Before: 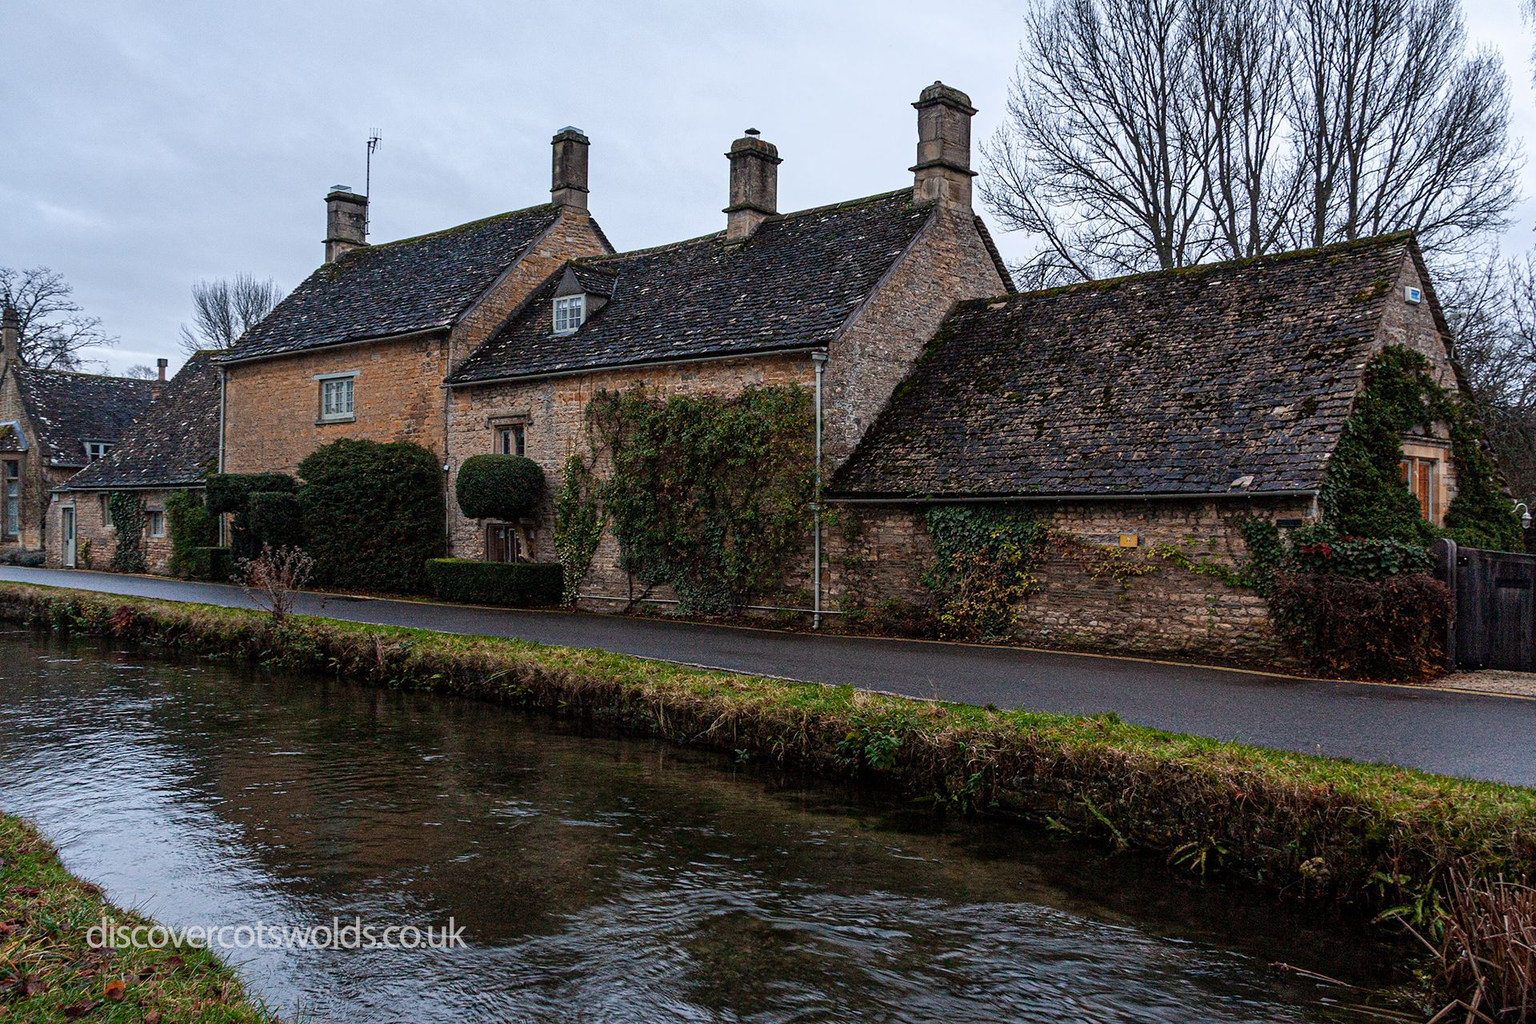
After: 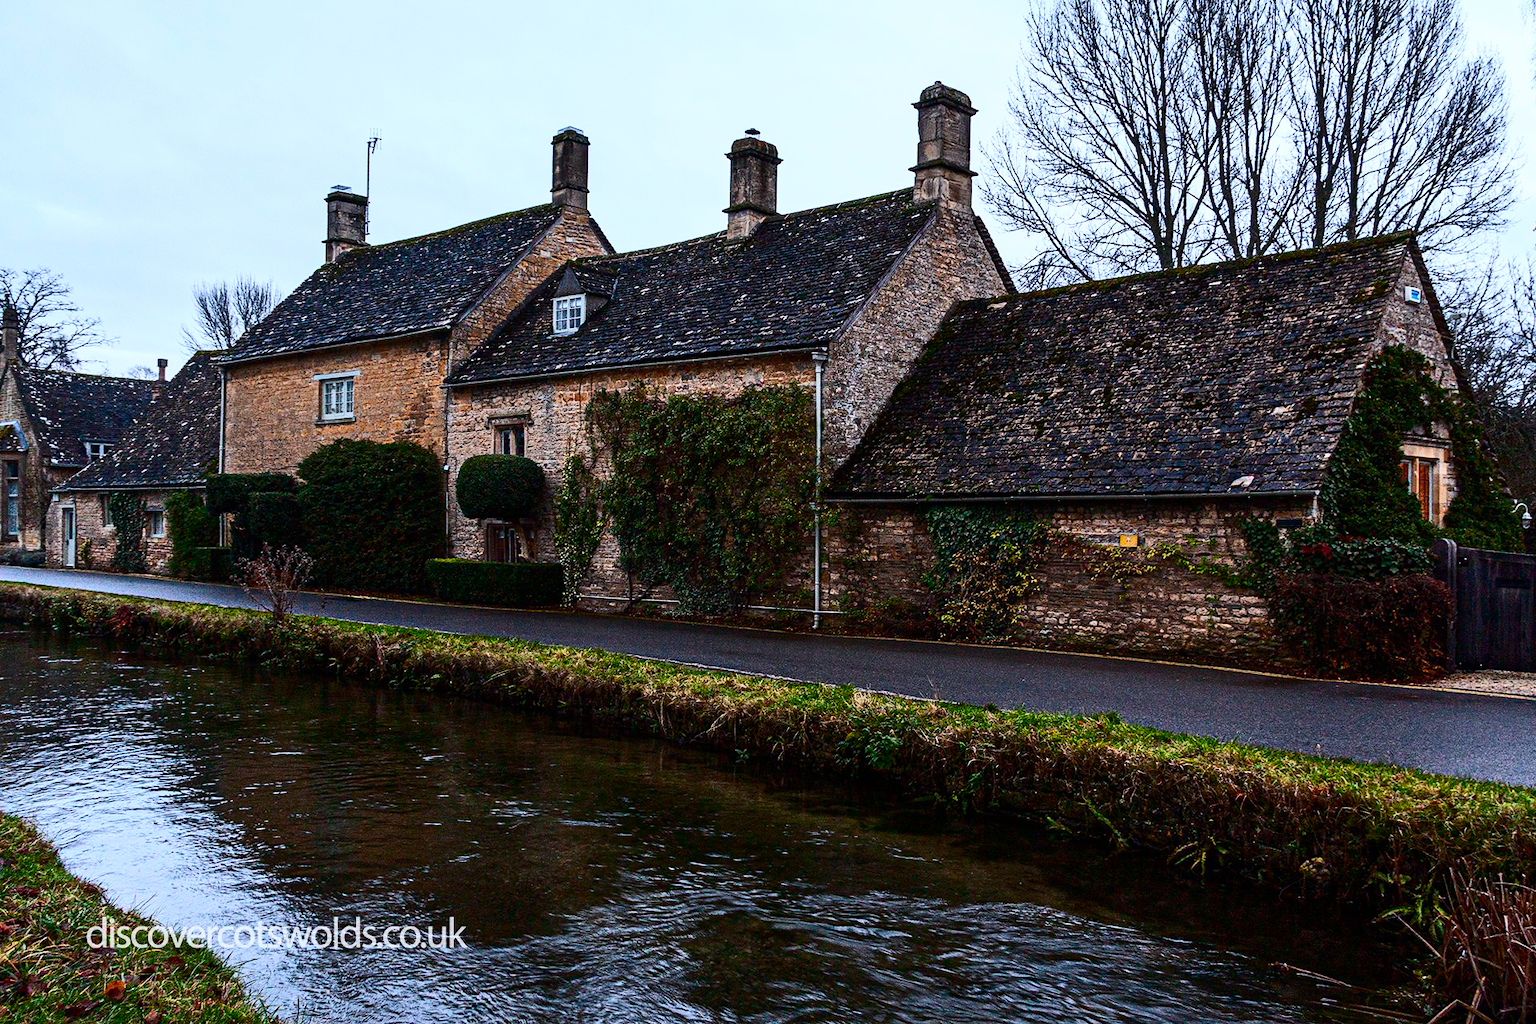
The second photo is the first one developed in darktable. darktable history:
color calibration: output colorfulness [0, 0.315, 0, 0], illuminant as shot in camera, x 0.358, y 0.373, temperature 4628.91 K
contrast brightness saturation: contrast 0.408, brightness 0.095, saturation 0.206
